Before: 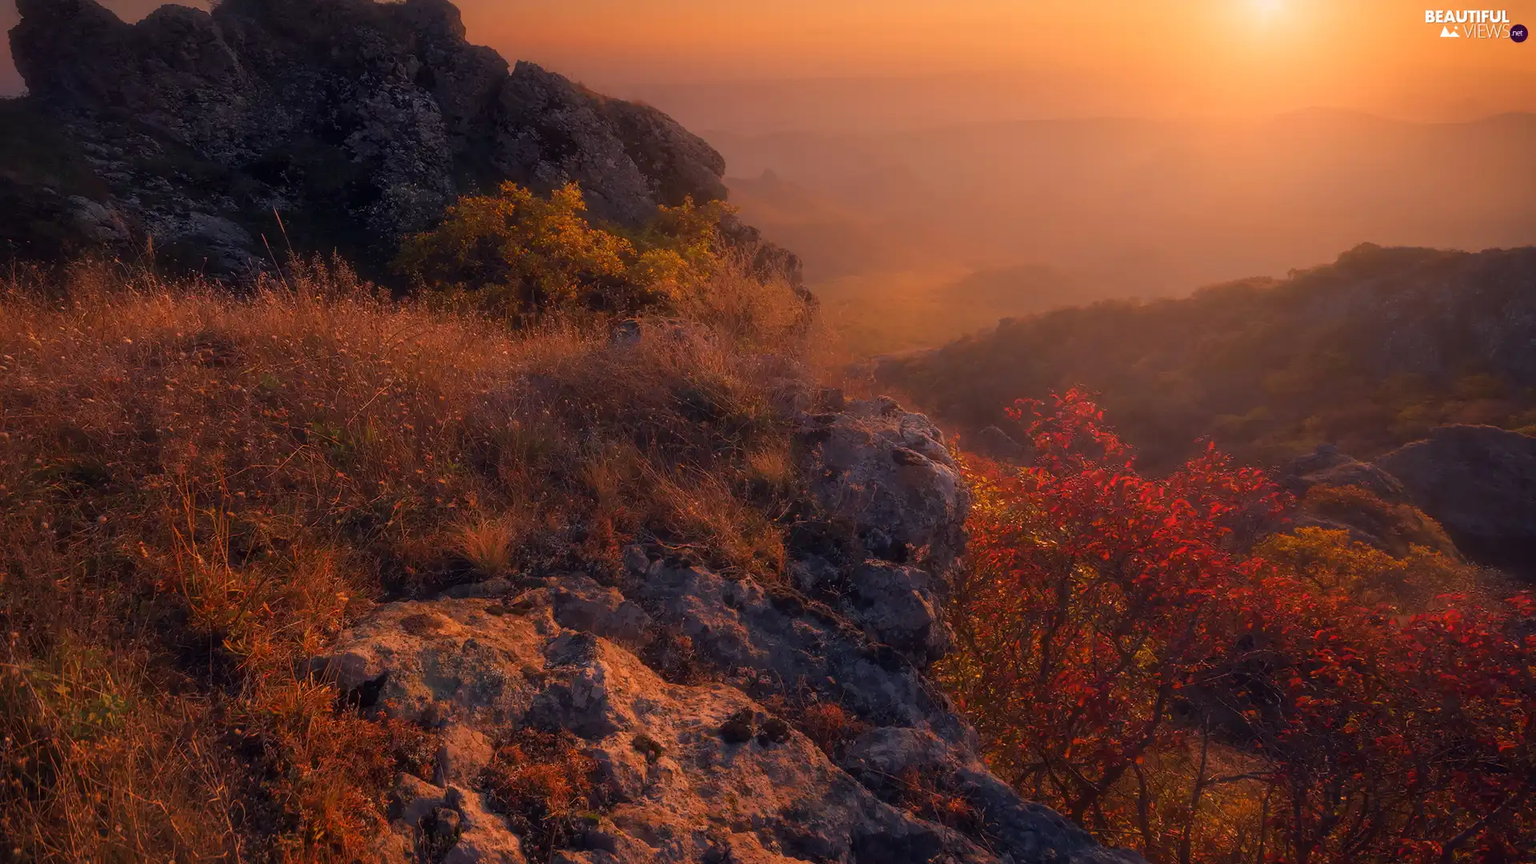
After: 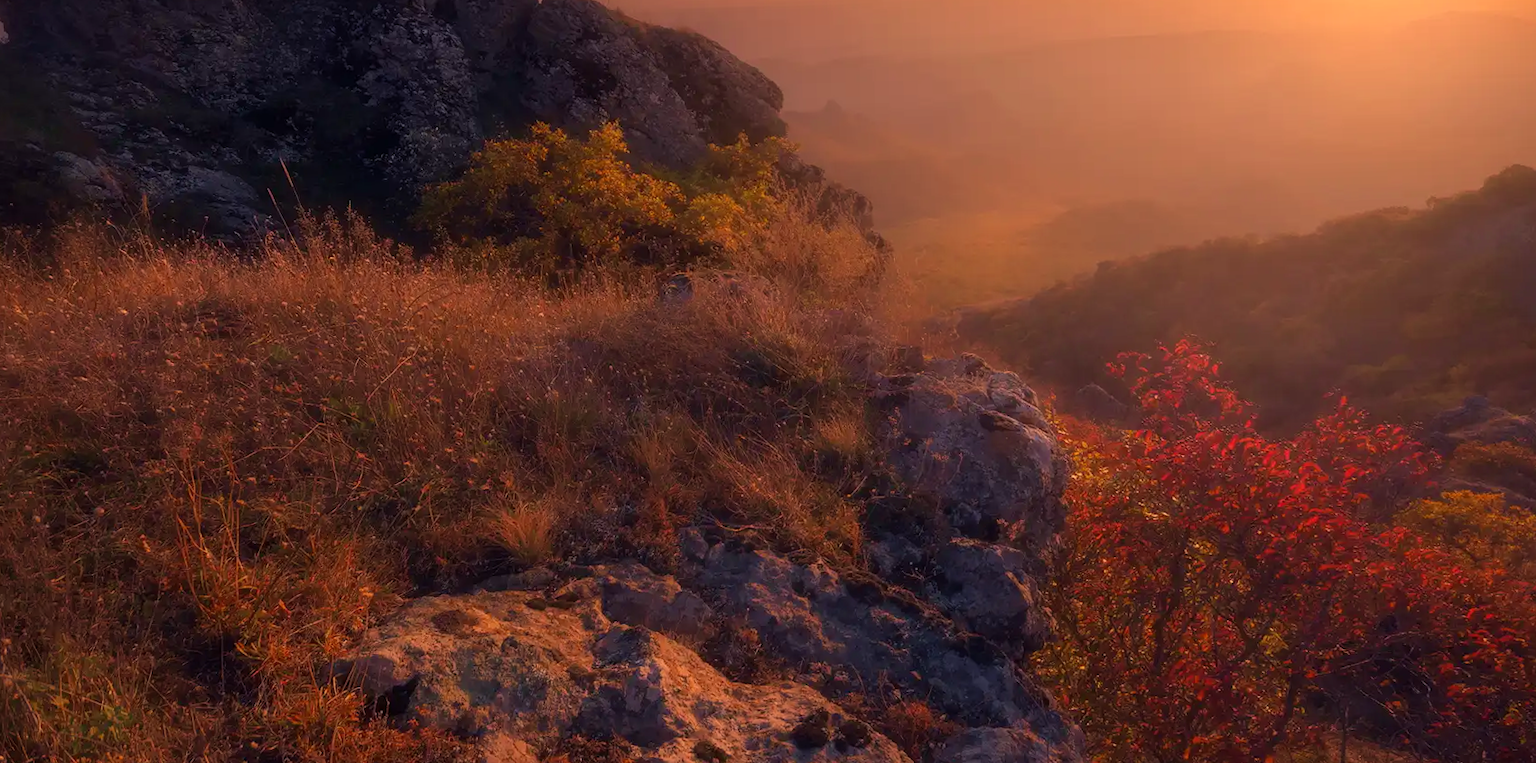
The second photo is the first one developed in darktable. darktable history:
crop: top 7.49%, right 9.717%, bottom 11.943%
velvia: strength 27%
tone equalizer: on, module defaults
rotate and perspective: rotation -1.32°, lens shift (horizontal) -0.031, crop left 0.015, crop right 0.985, crop top 0.047, crop bottom 0.982
